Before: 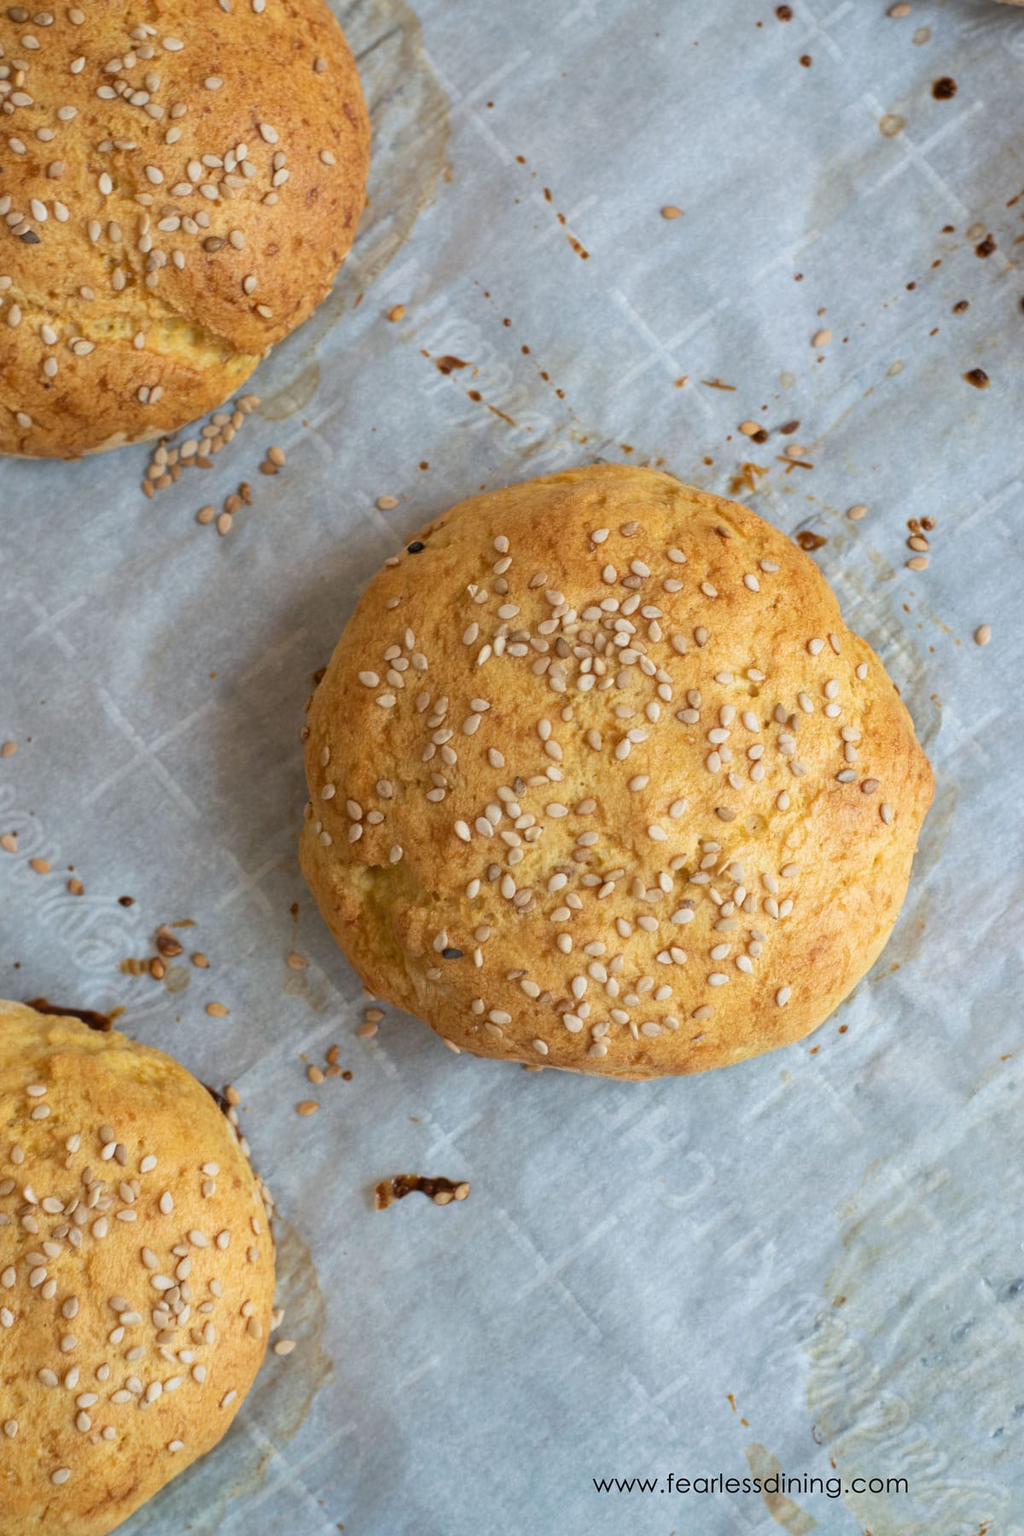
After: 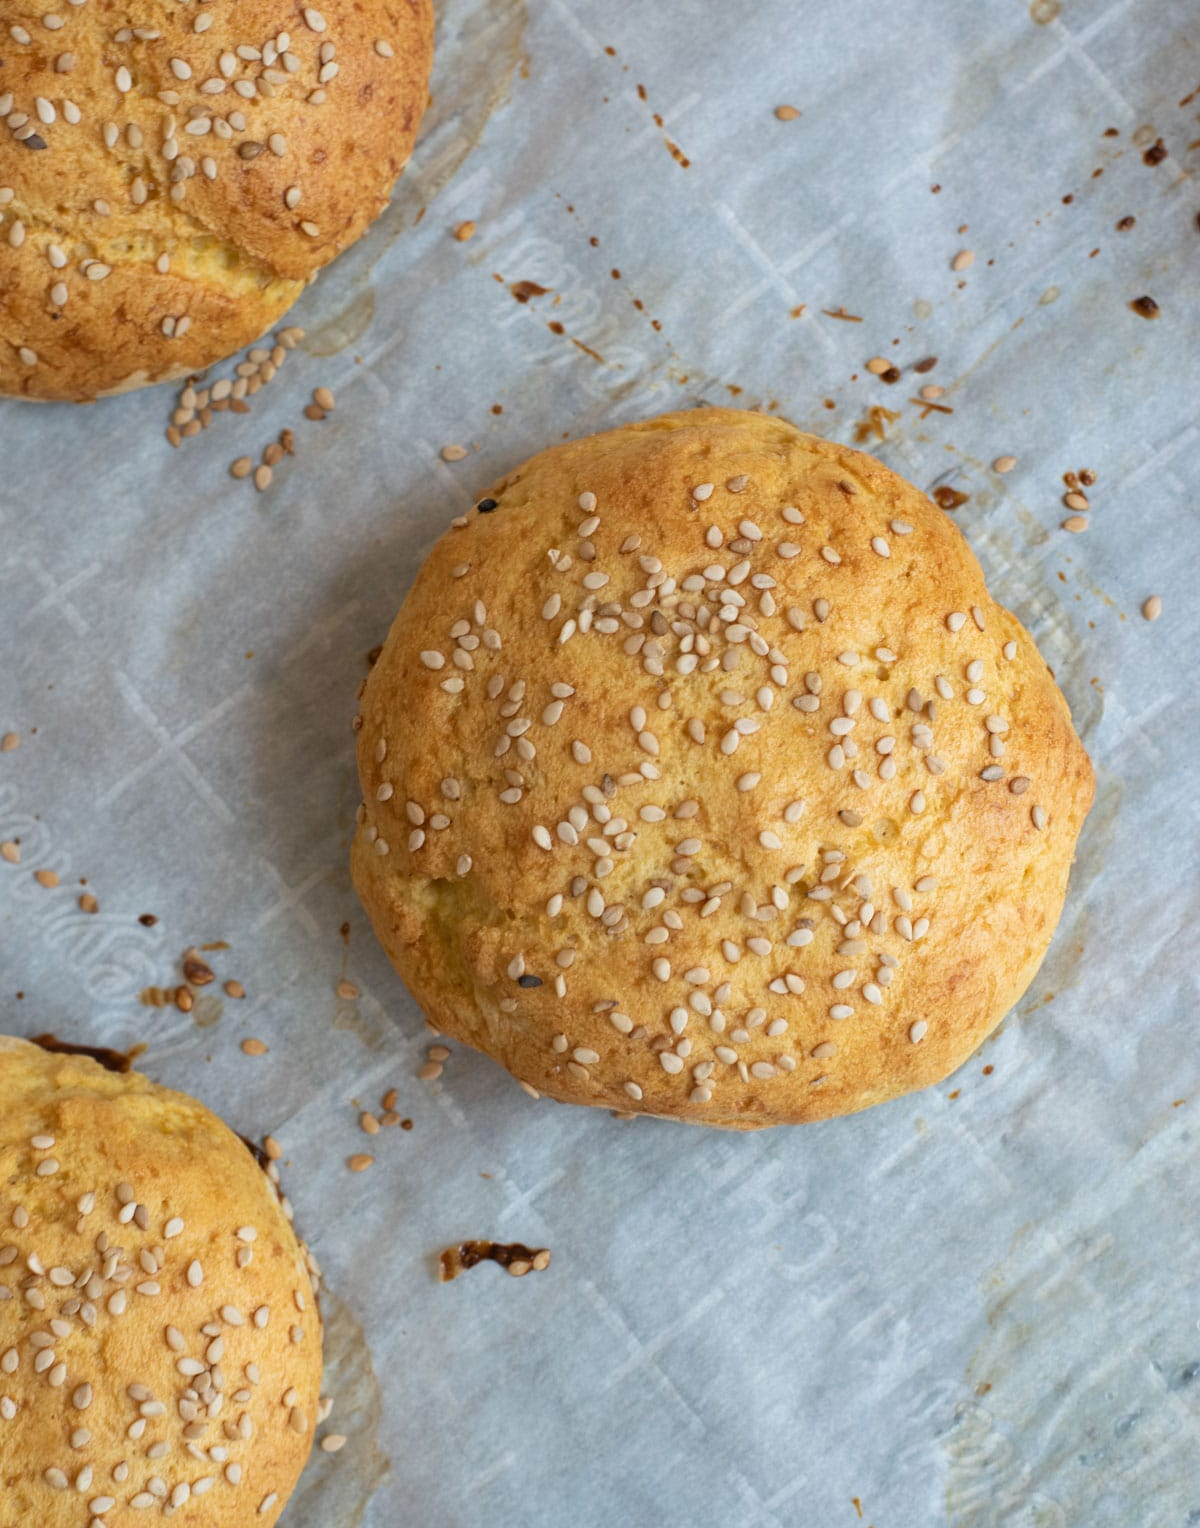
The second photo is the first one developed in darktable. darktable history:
crop: top 7.589%, bottom 7.519%
